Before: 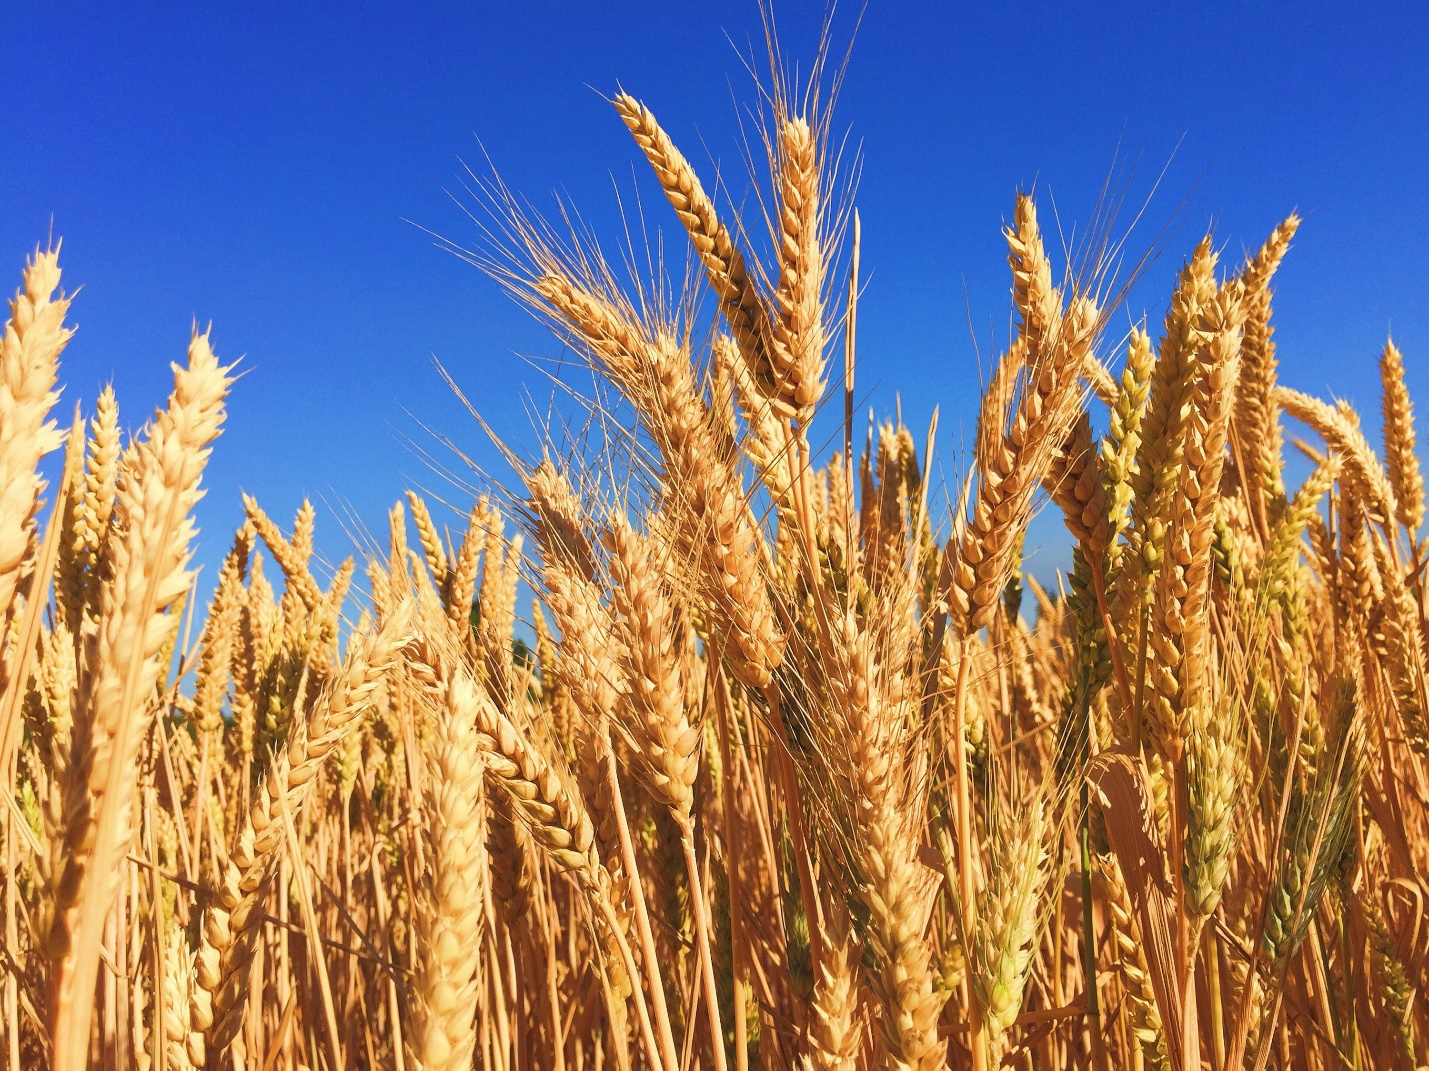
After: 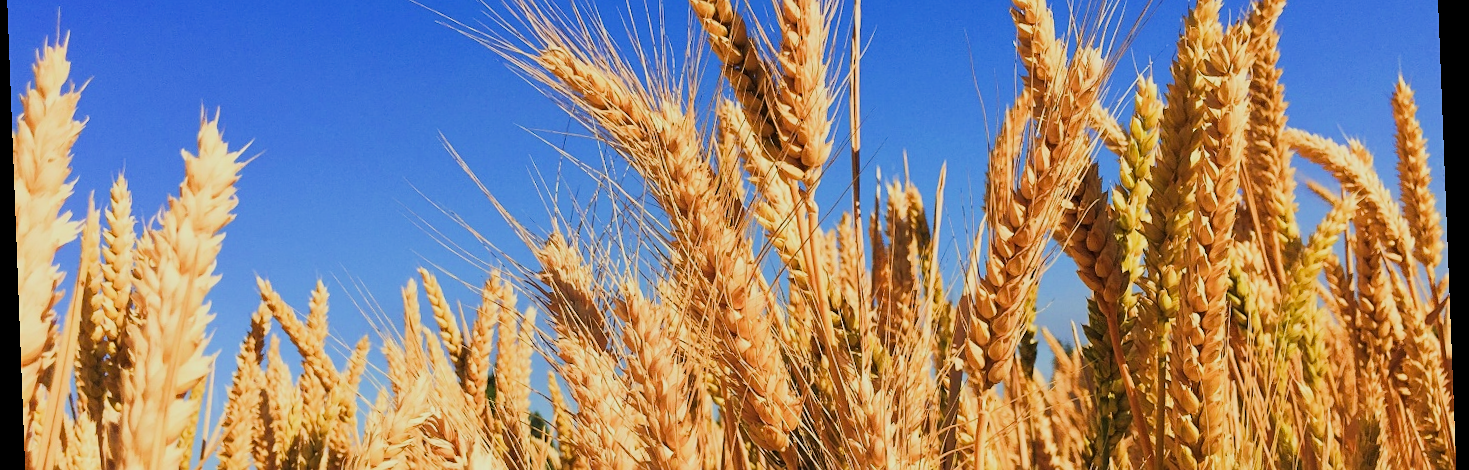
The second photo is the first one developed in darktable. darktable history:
tone equalizer: -8 EV -0.417 EV, -7 EV -0.389 EV, -6 EV -0.333 EV, -5 EV -0.222 EV, -3 EV 0.222 EV, -2 EV 0.333 EV, -1 EV 0.389 EV, +0 EV 0.417 EV, edges refinement/feathering 500, mask exposure compensation -1.57 EV, preserve details no
color contrast: green-magenta contrast 1.1, blue-yellow contrast 1.1, unbound 0
sharpen: amount 0.2
white balance: emerald 1
crop and rotate: top 23.84%, bottom 34.294%
filmic rgb: black relative exposure -7.65 EV, white relative exposure 4.56 EV, hardness 3.61
rotate and perspective: rotation -2.22°, lens shift (horizontal) -0.022, automatic cropping off
